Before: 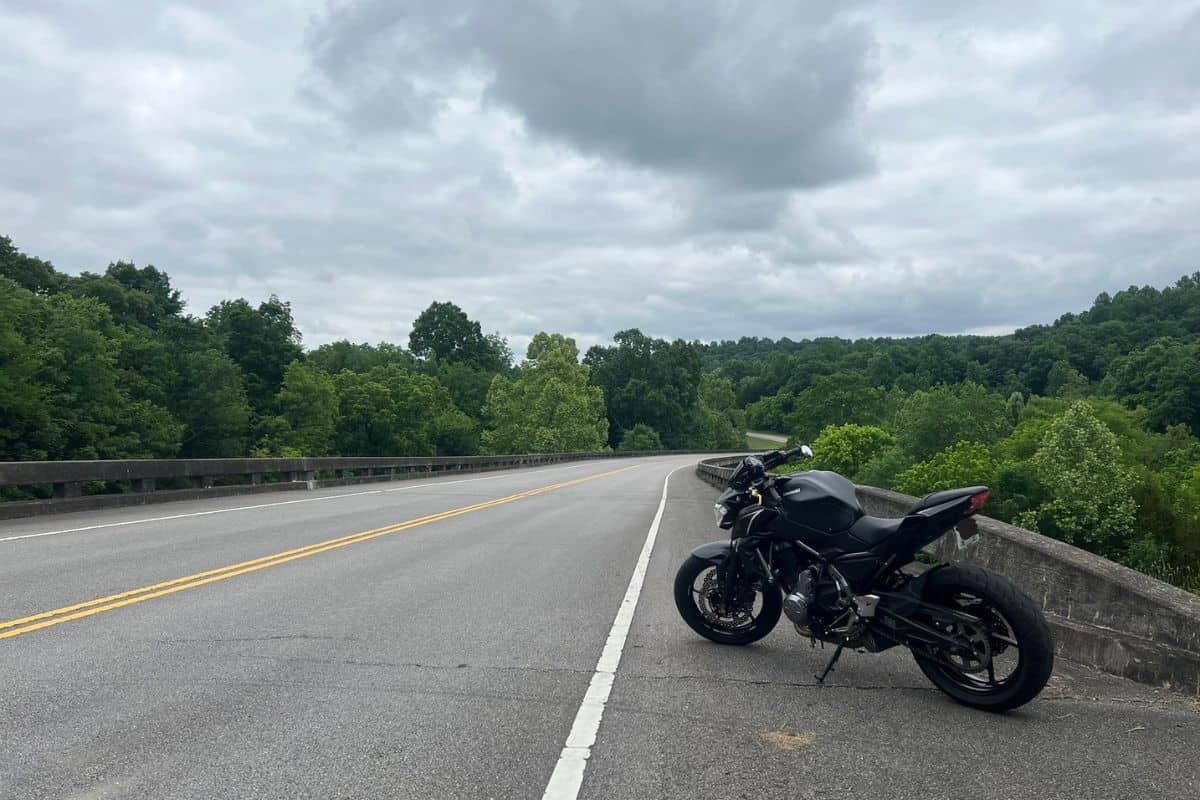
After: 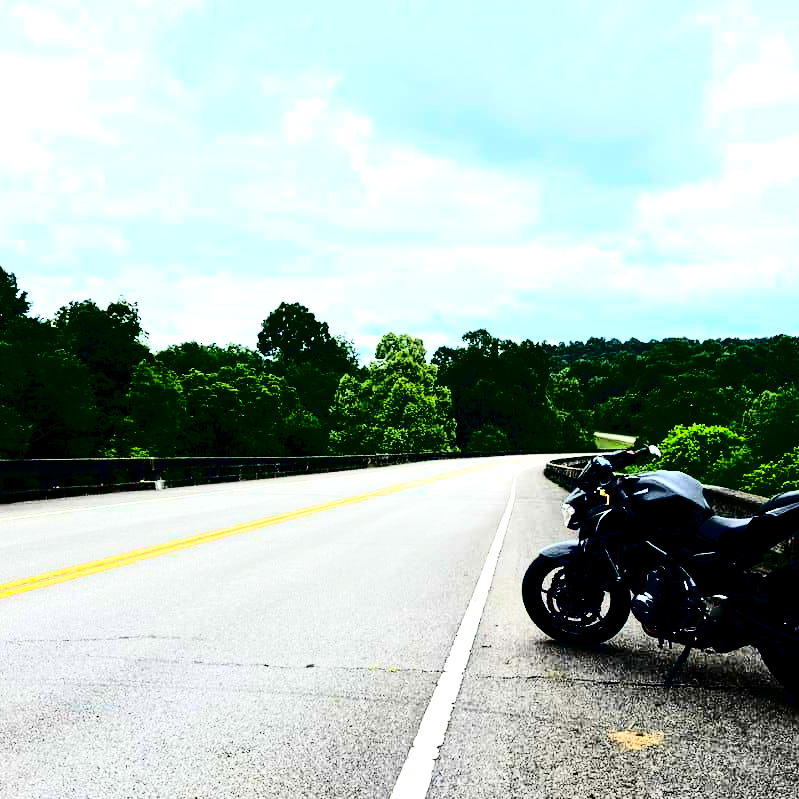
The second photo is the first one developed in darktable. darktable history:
exposure: black level correction 0, exposure 1.1 EV, compensate exposure bias true, compensate highlight preservation false
contrast brightness saturation: contrast 0.77, brightness -1, saturation 1
crop and rotate: left 12.673%, right 20.66%
